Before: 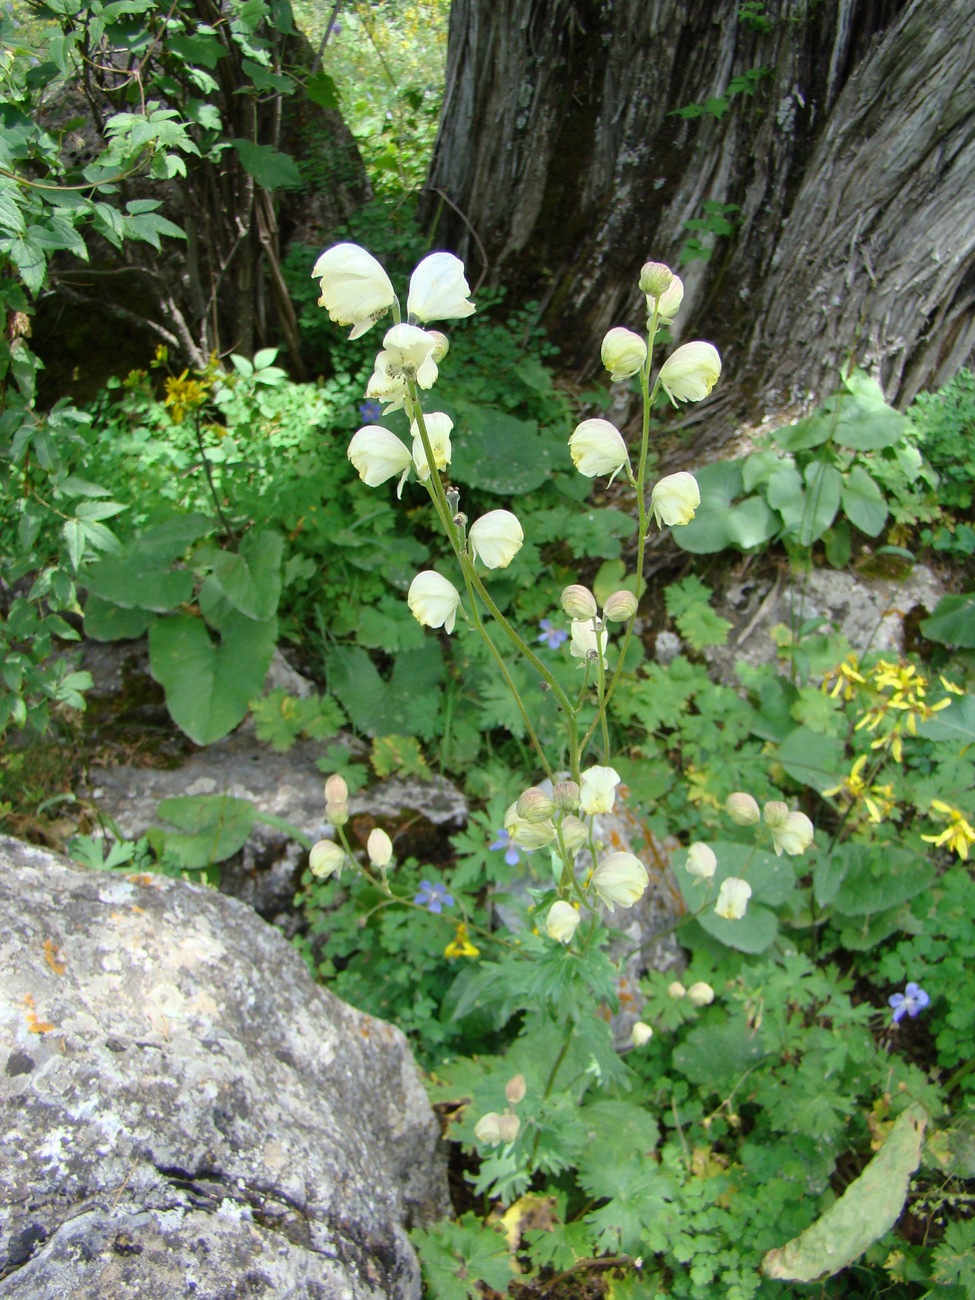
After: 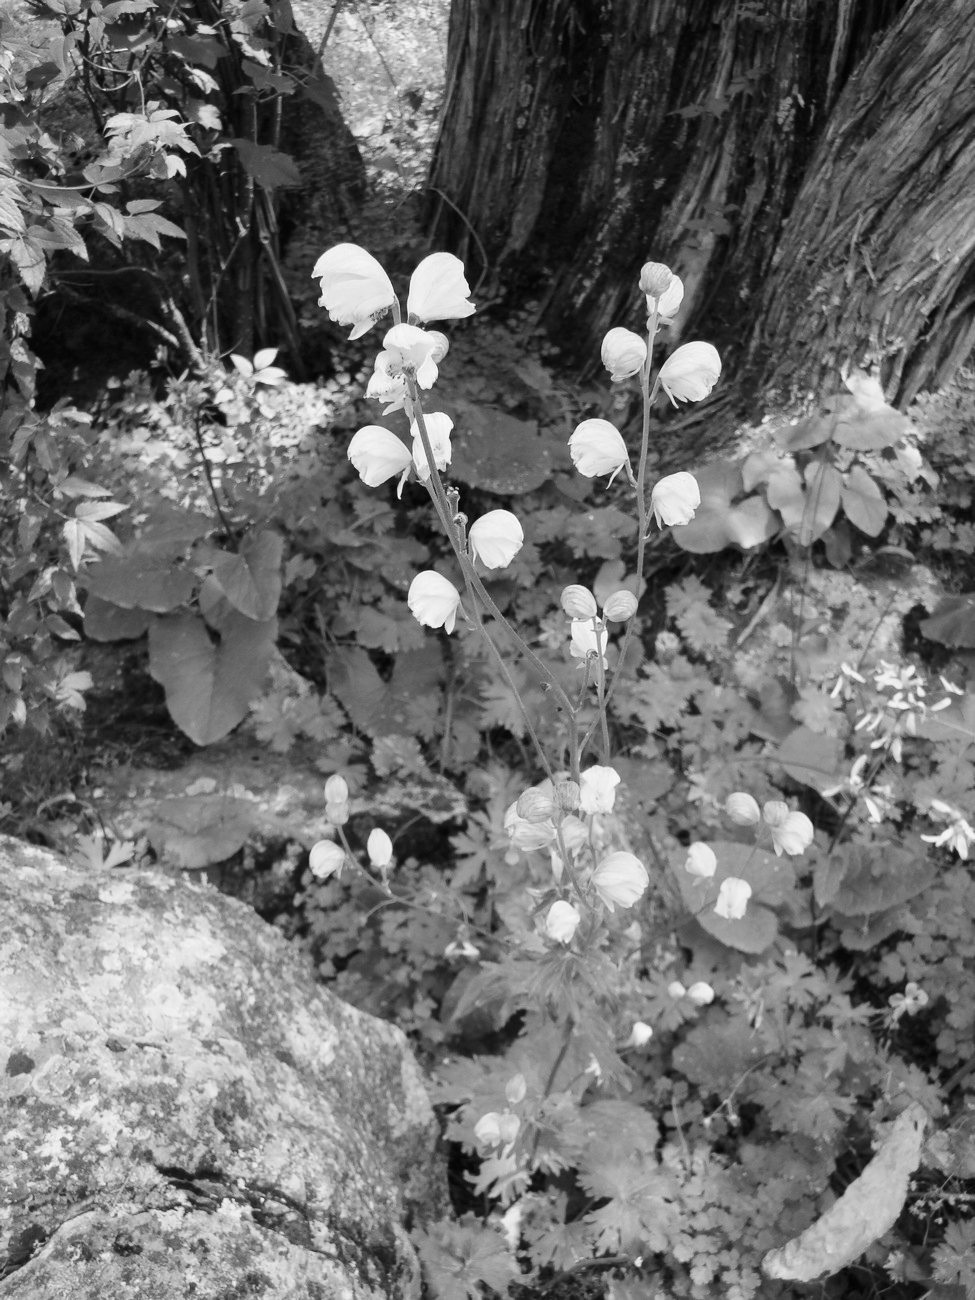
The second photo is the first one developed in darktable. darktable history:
white balance: red 0.984, blue 1.059
contrast brightness saturation: contrast 0.15, brightness -0.01, saturation 0.1
color balance rgb: perceptual saturation grading › global saturation 30%, global vibrance 20%
exposure: exposure 0.078 EV, compensate highlight preservation false
color correction: saturation 0.8
monochrome: a -92.57, b 58.91
